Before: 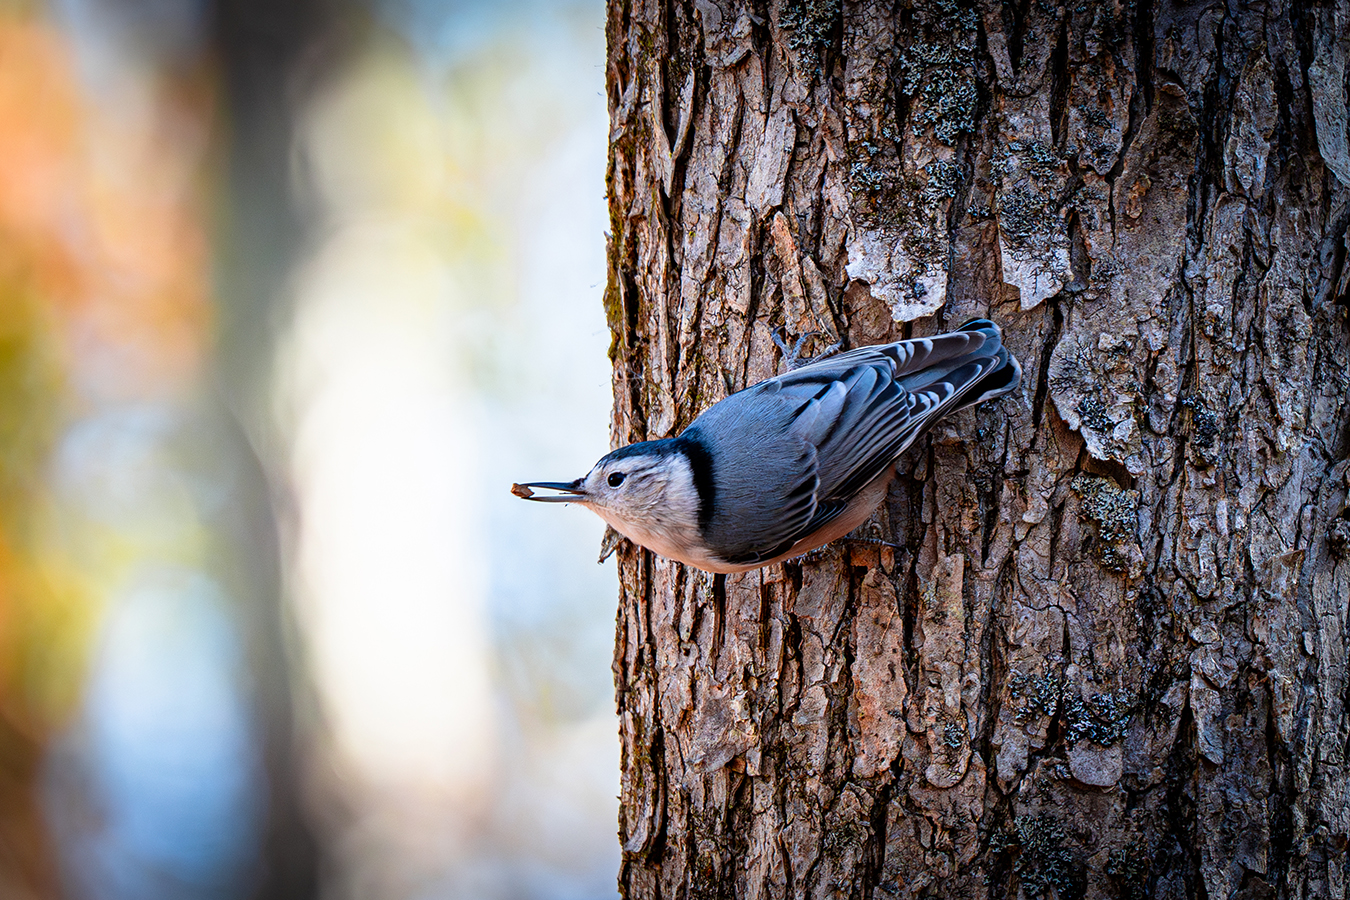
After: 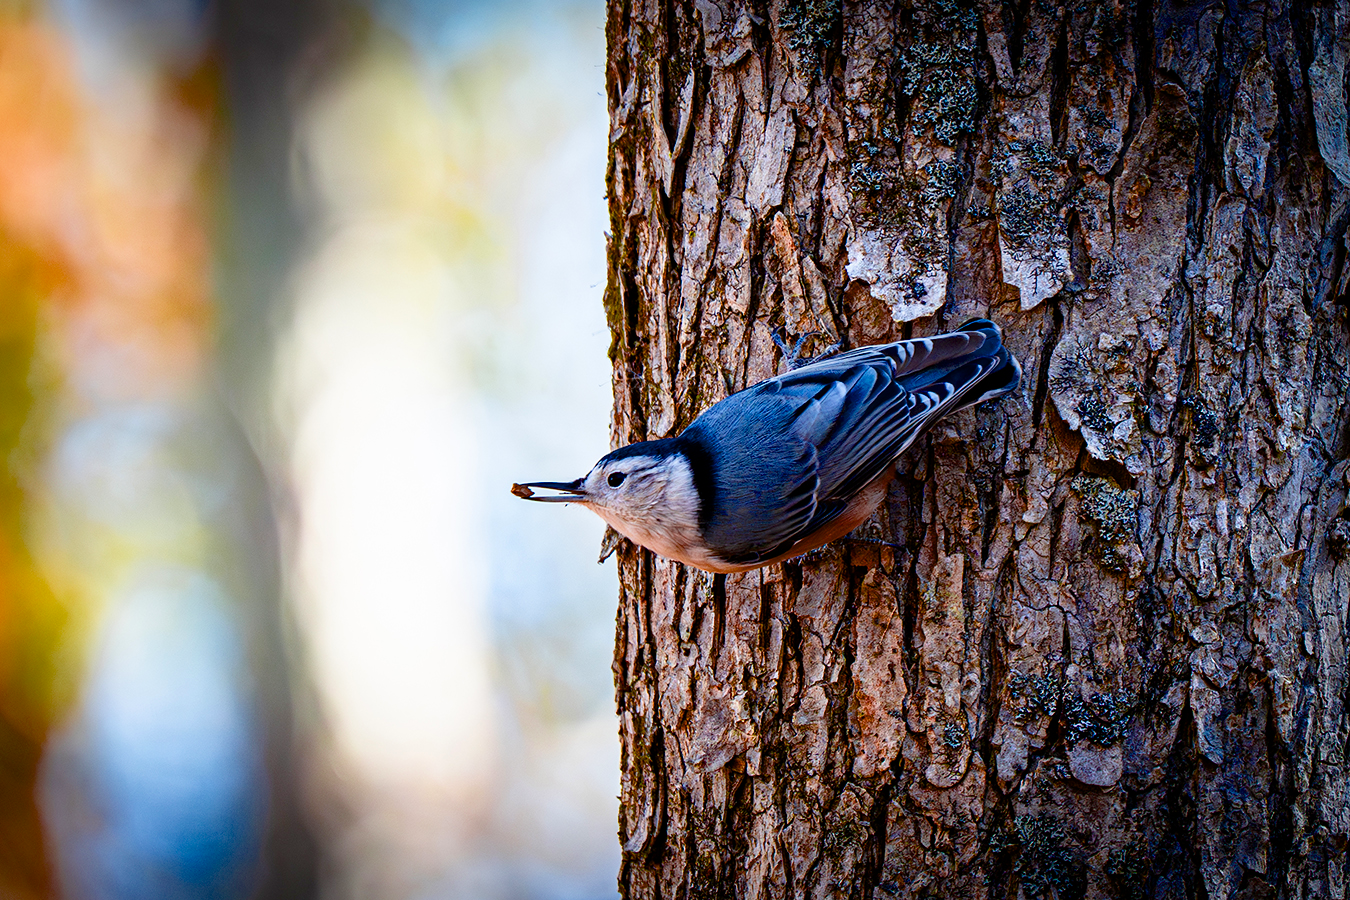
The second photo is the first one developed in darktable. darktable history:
color balance rgb: perceptual saturation grading › global saturation 34.777%, perceptual saturation grading › highlights -29.892%, perceptual saturation grading › shadows 35.025%, global vibrance 10.594%, saturation formula JzAzBz (2021)
